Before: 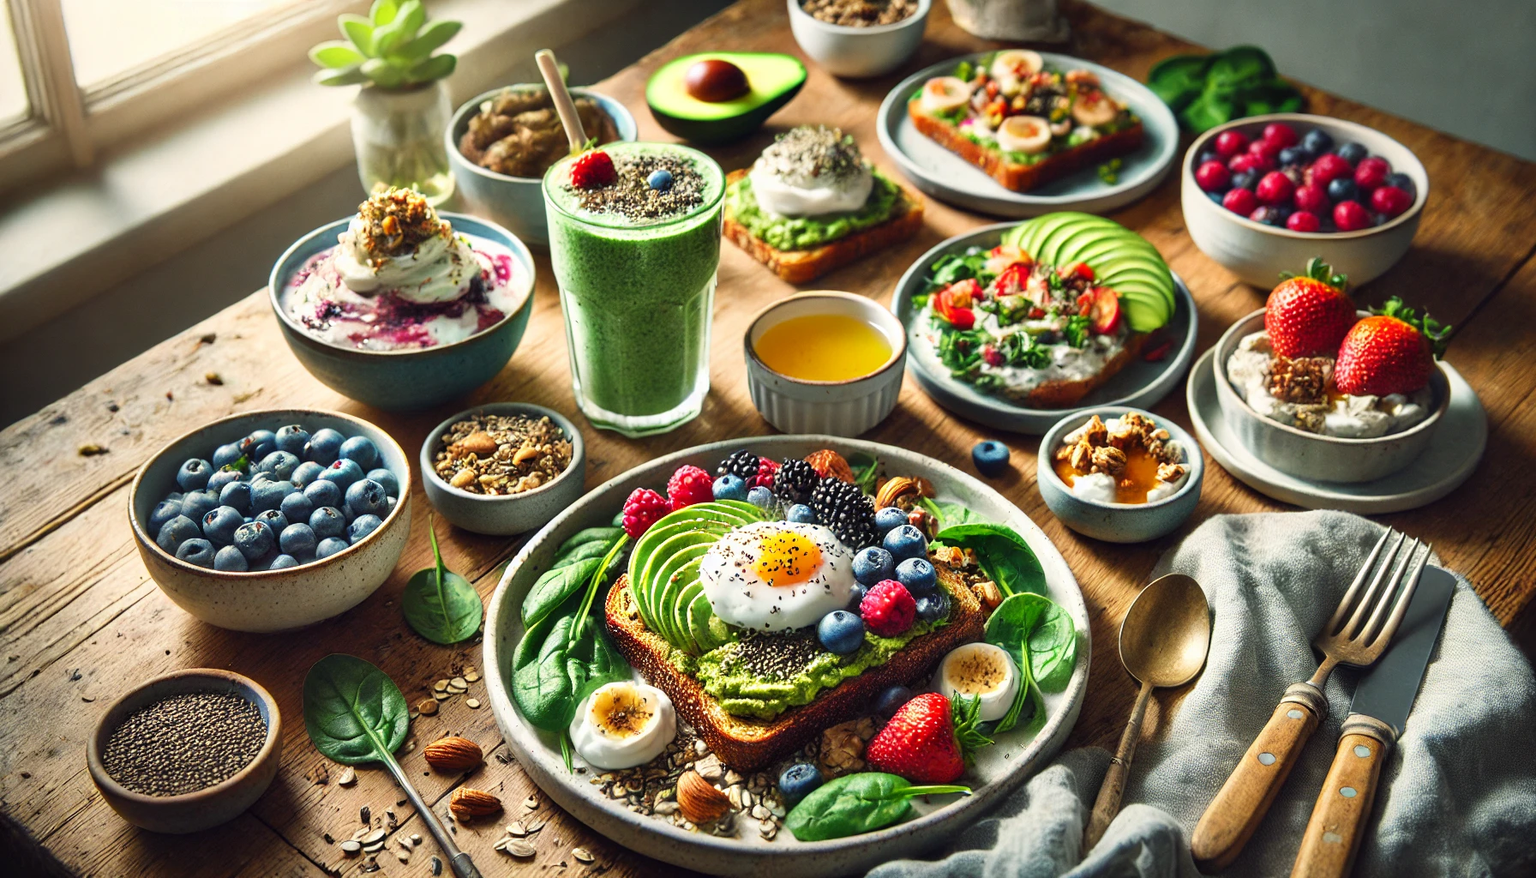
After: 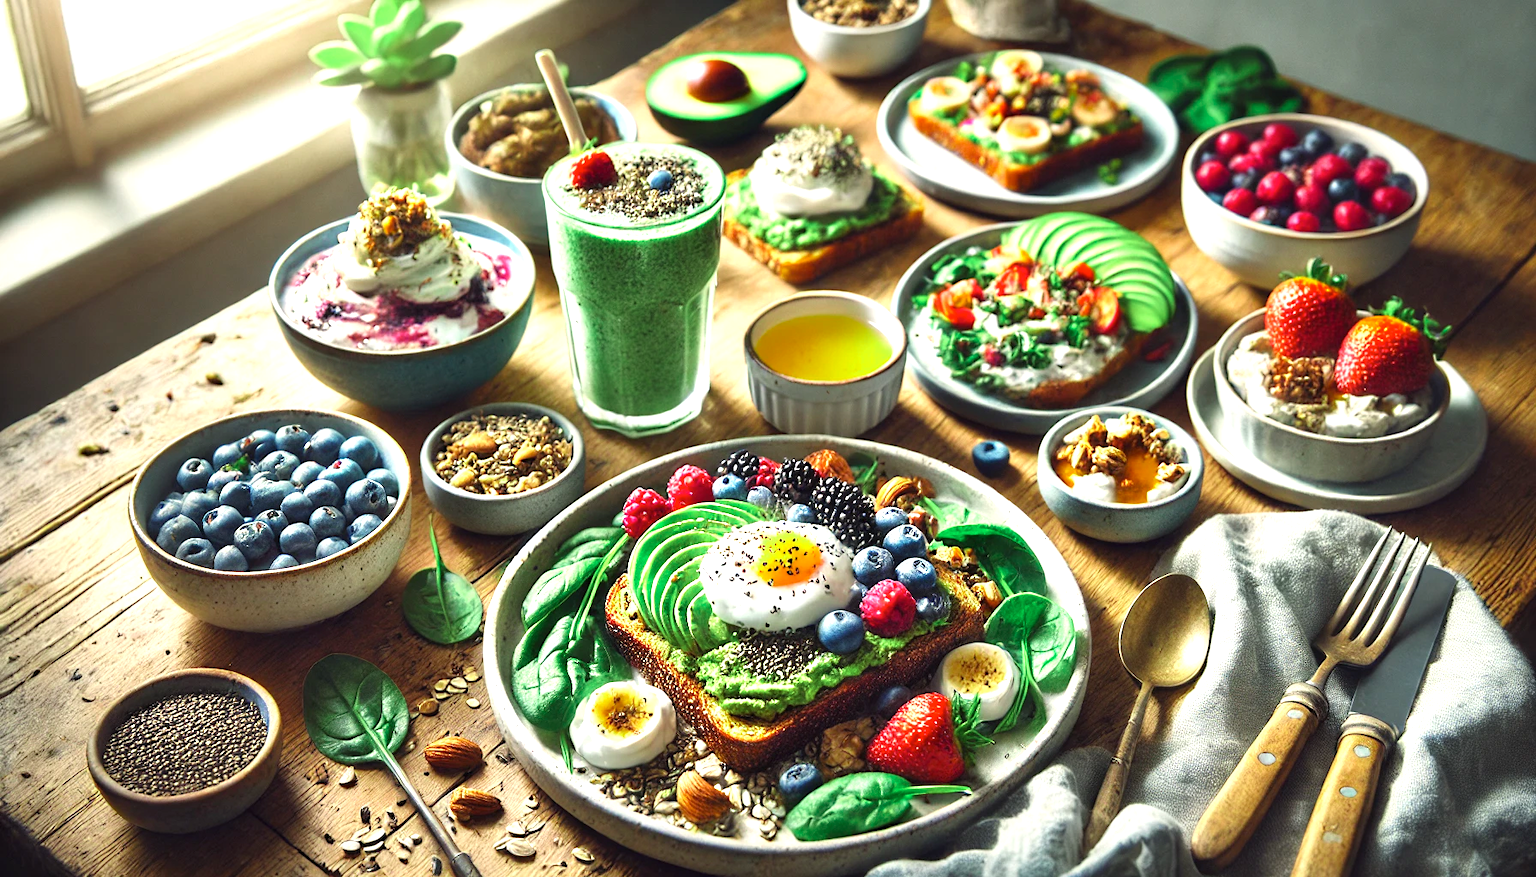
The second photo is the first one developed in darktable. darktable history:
sharpen: radius 5.325, amount 0.312, threshold 26.433
exposure: black level correction 0, exposure 0.6 EV, compensate highlight preservation false
color zones: curves: ch2 [(0, 0.5) (0.143, 0.517) (0.286, 0.571) (0.429, 0.522) (0.571, 0.5) (0.714, 0.5) (0.857, 0.5) (1, 0.5)]
